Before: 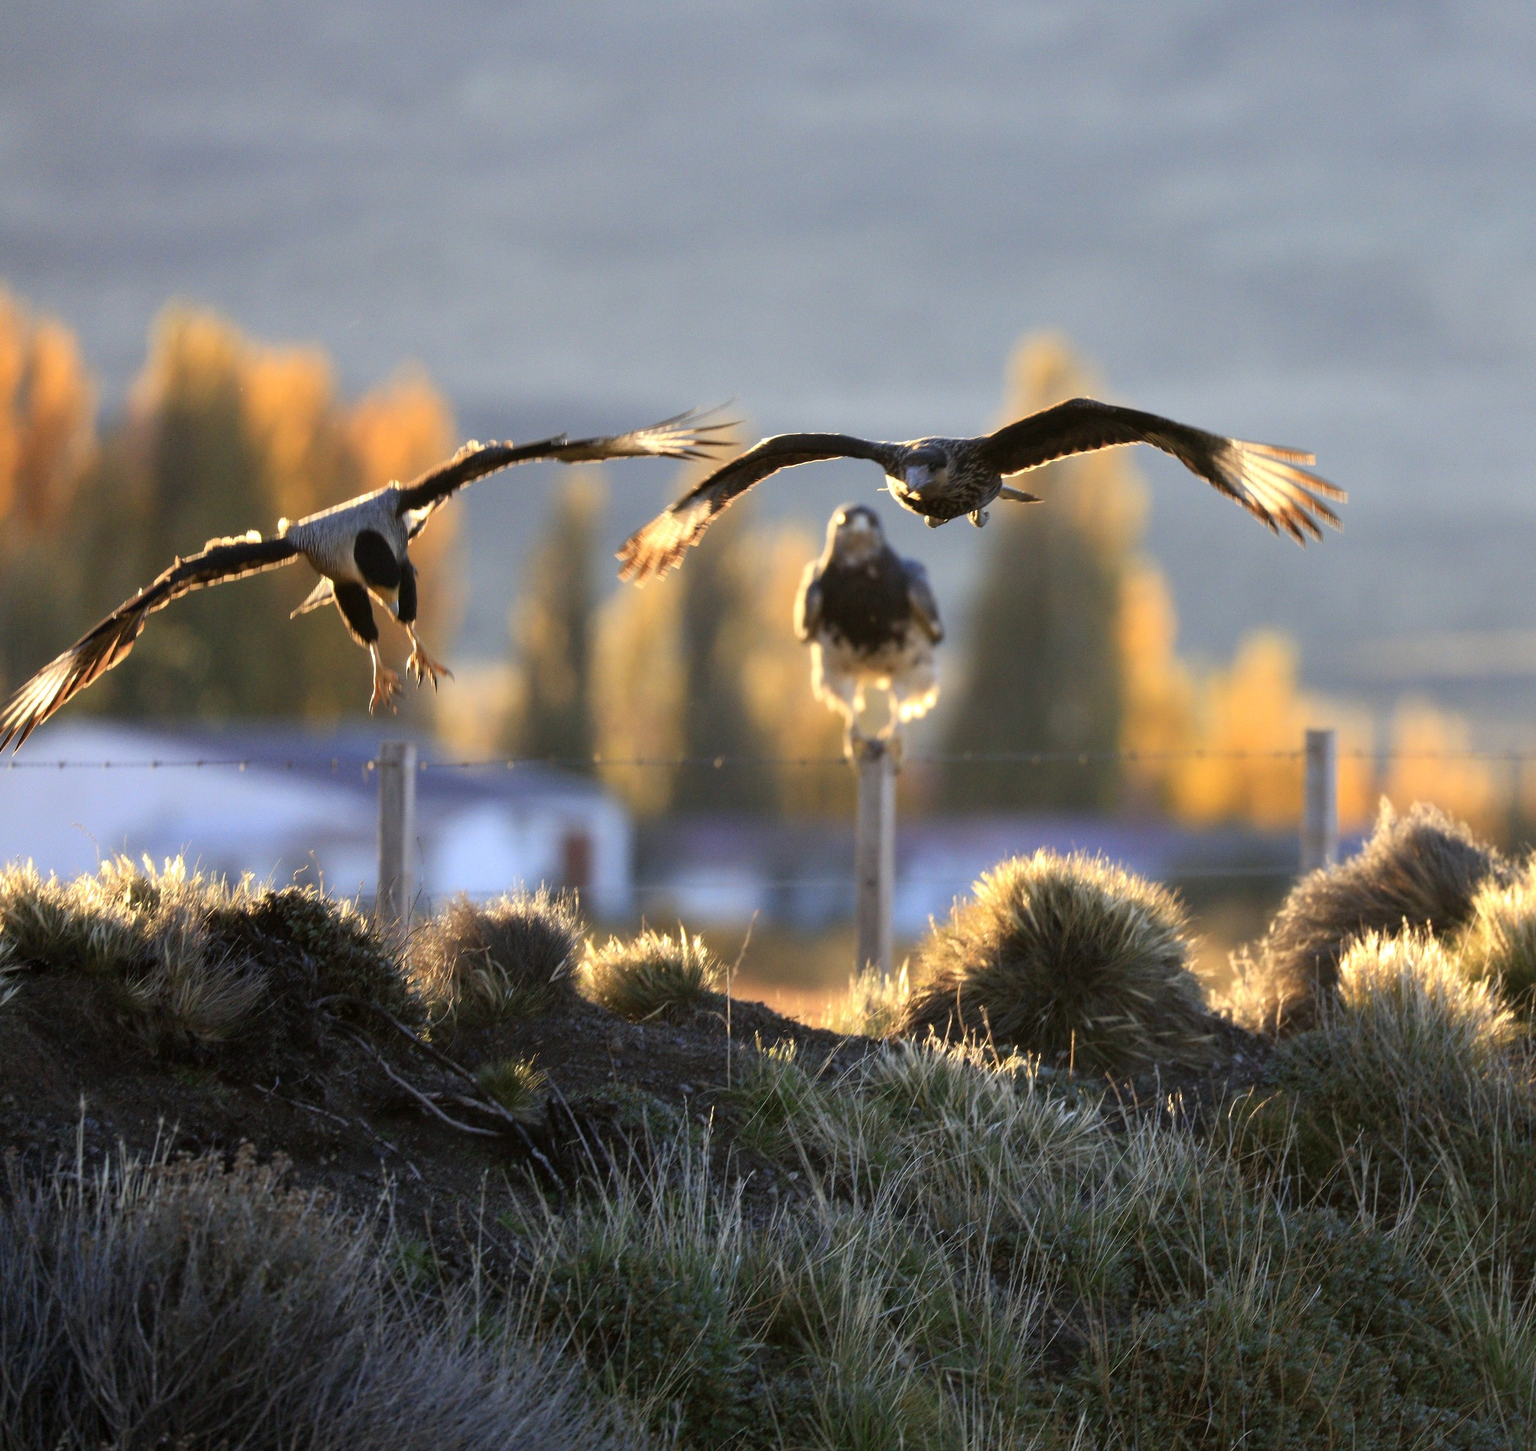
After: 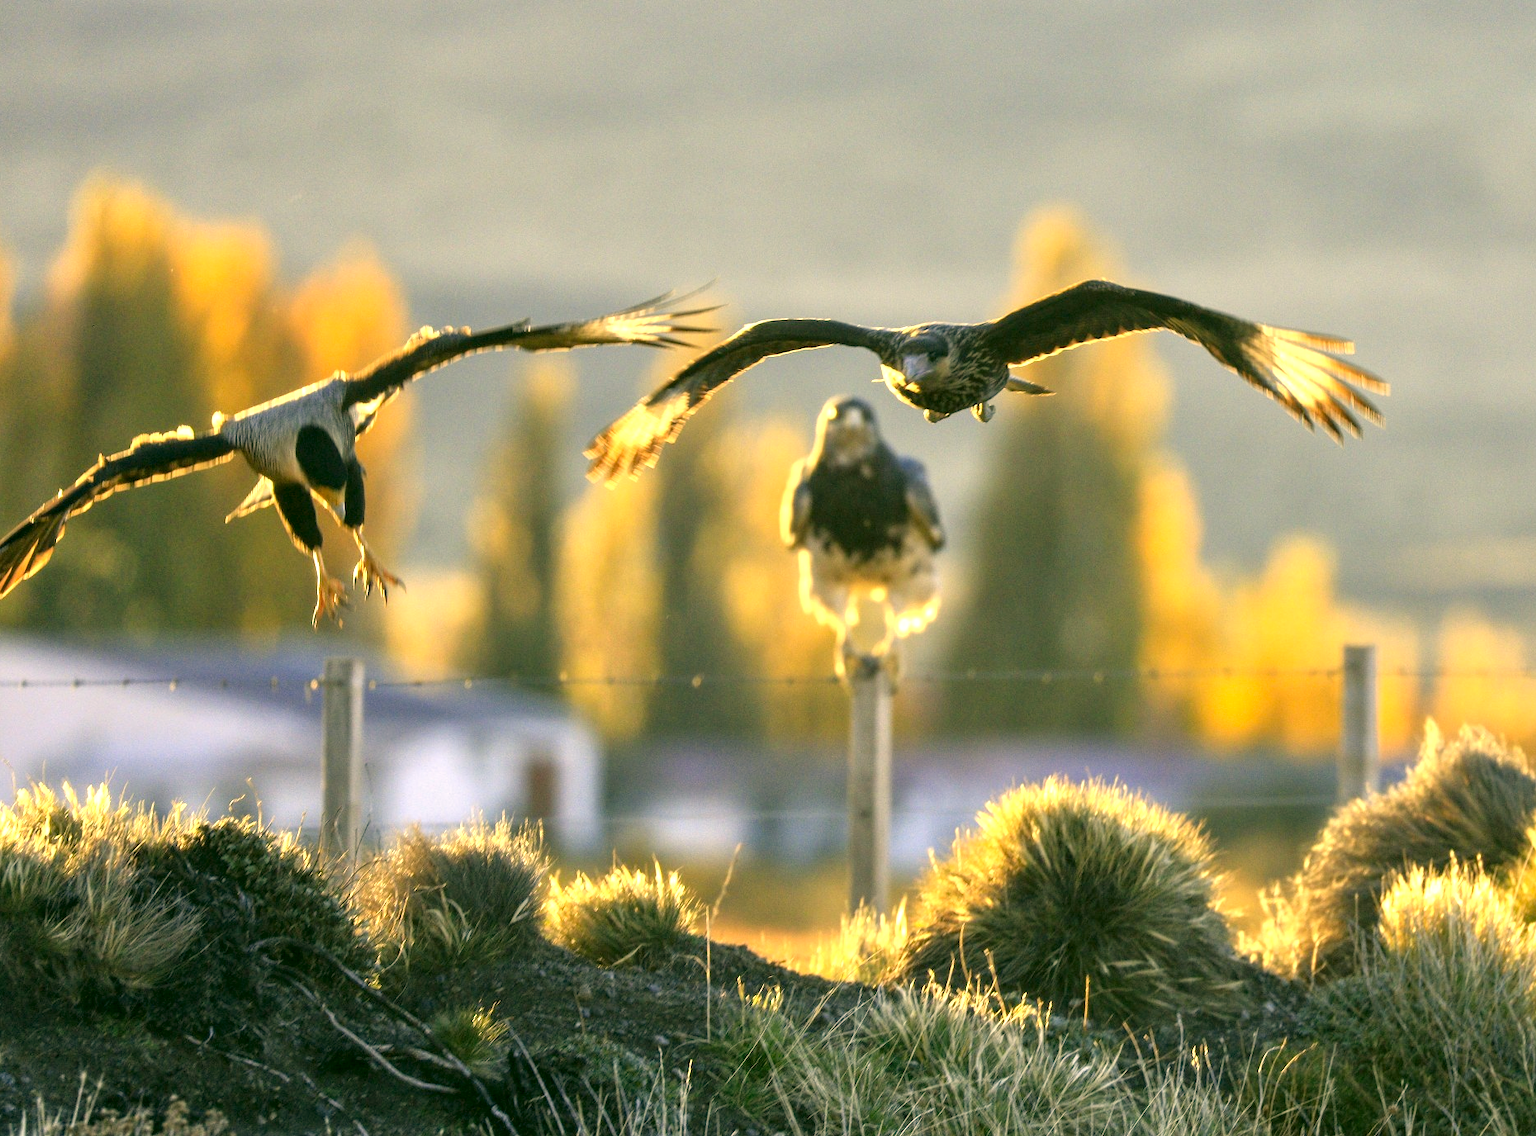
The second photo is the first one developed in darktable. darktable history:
tone equalizer: -8 EV -0.002 EV, -7 EV 0.004 EV, -6 EV -0.012 EV, -5 EV 0.011 EV, -4 EV -0.015 EV, -3 EV 0.011 EV, -2 EV -0.082 EV, -1 EV -0.292 EV, +0 EV -0.568 EV, mask exposure compensation -0.504 EV
color correction: highlights a* 5.13, highlights b* 24.03, shadows a* -15.97, shadows b* 3.99
local contrast: on, module defaults
exposure: black level correction 0, exposure 1.001 EV, compensate highlight preservation false
crop: left 5.603%, top 9.967%, right 3.574%, bottom 18.913%
